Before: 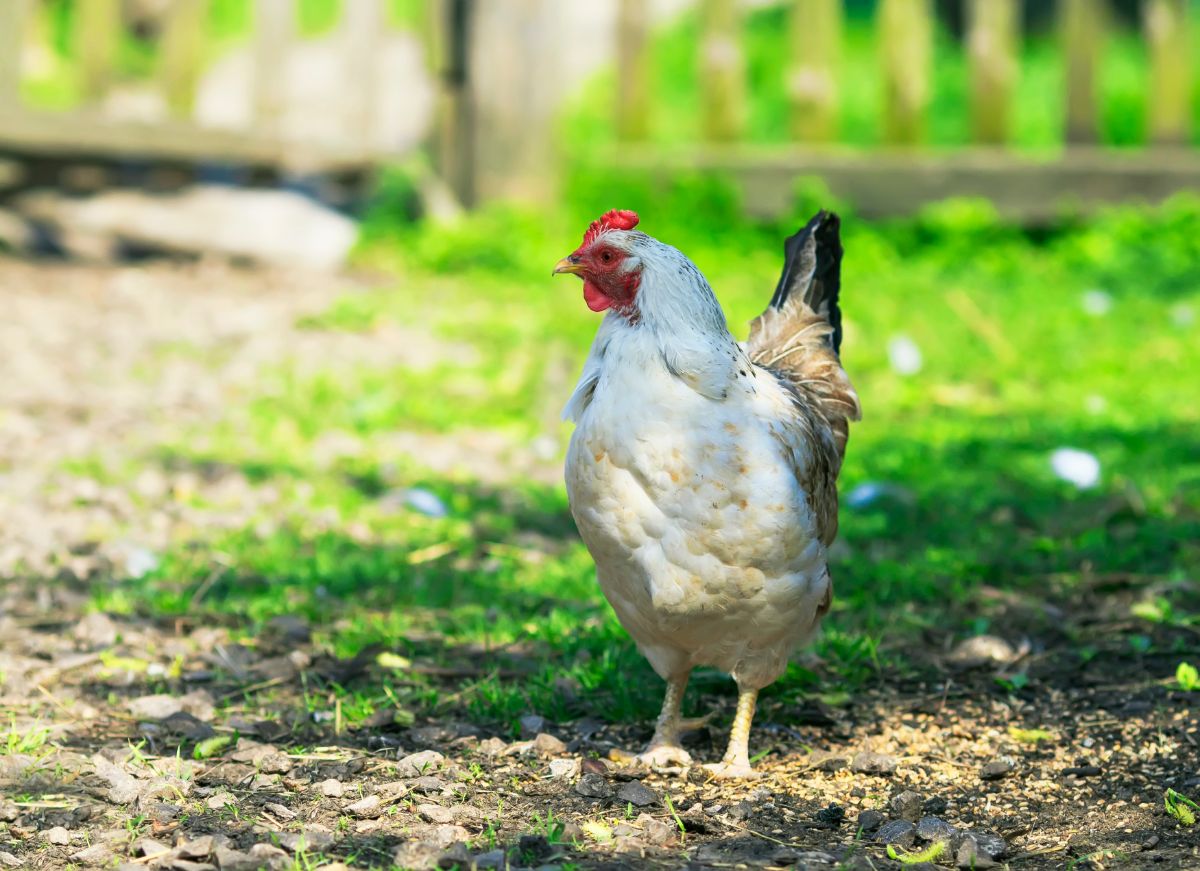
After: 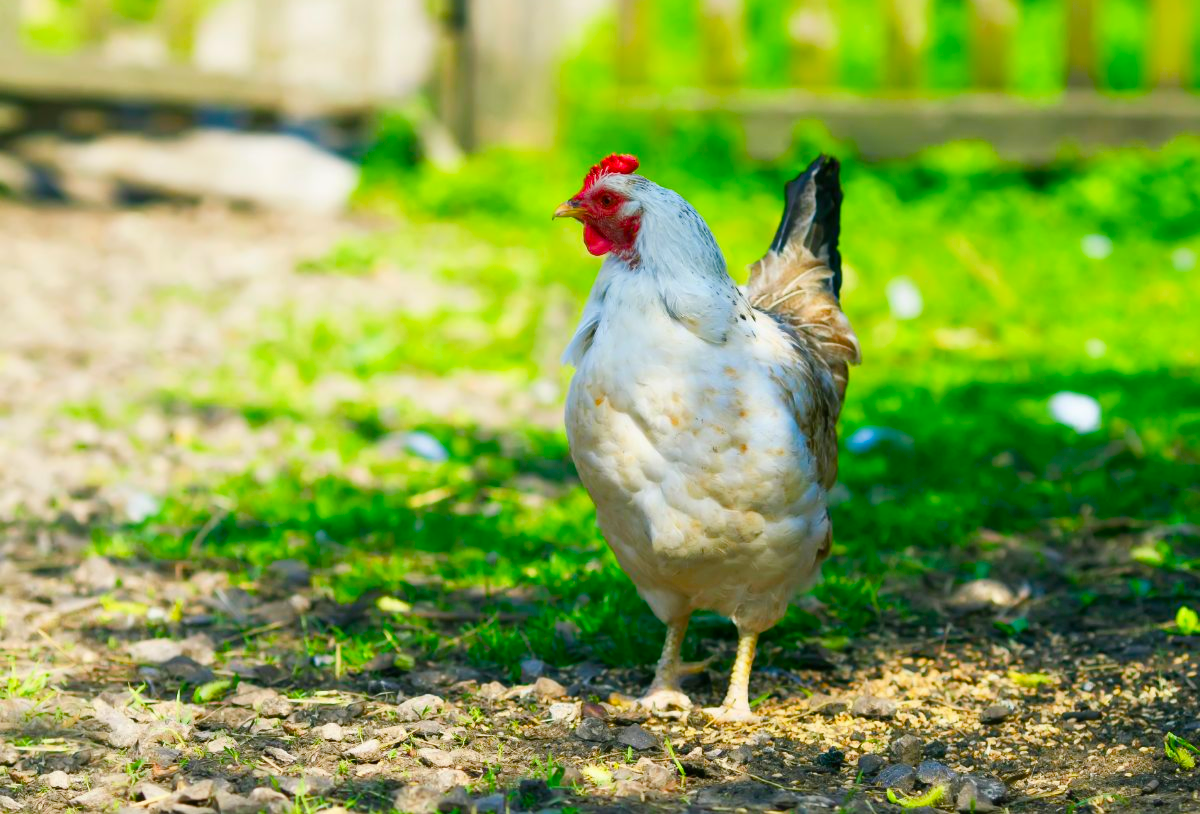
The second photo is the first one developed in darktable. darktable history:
color balance rgb: perceptual saturation grading › global saturation 40.72%, perceptual saturation grading › highlights -25.875%, perceptual saturation grading › mid-tones 35.57%, perceptual saturation grading › shadows 35.738%
crop and rotate: top 6.433%
contrast equalizer: y [[0.5, 0.5, 0.5, 0.515, 0.749, 0.84], [0.5 ×6], [0.5 ×6], [0, 0, 0, 0.001, 0.067, 0.262], [0 ×6]], mix -0.205
